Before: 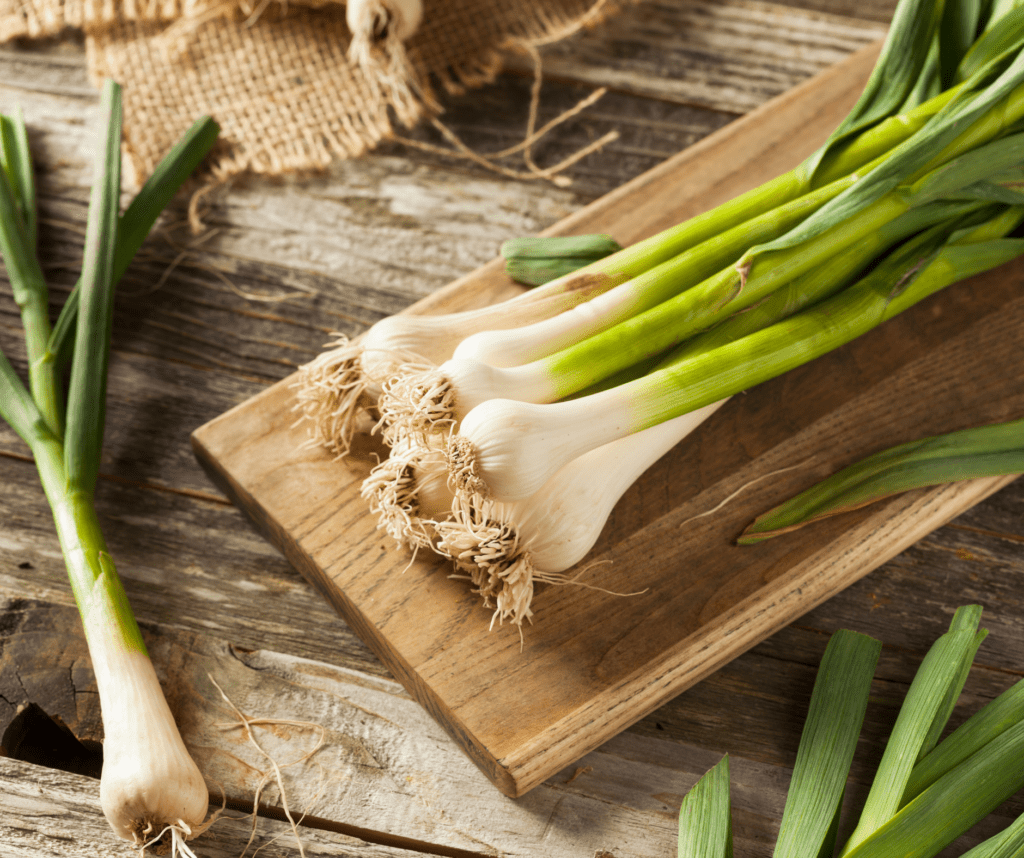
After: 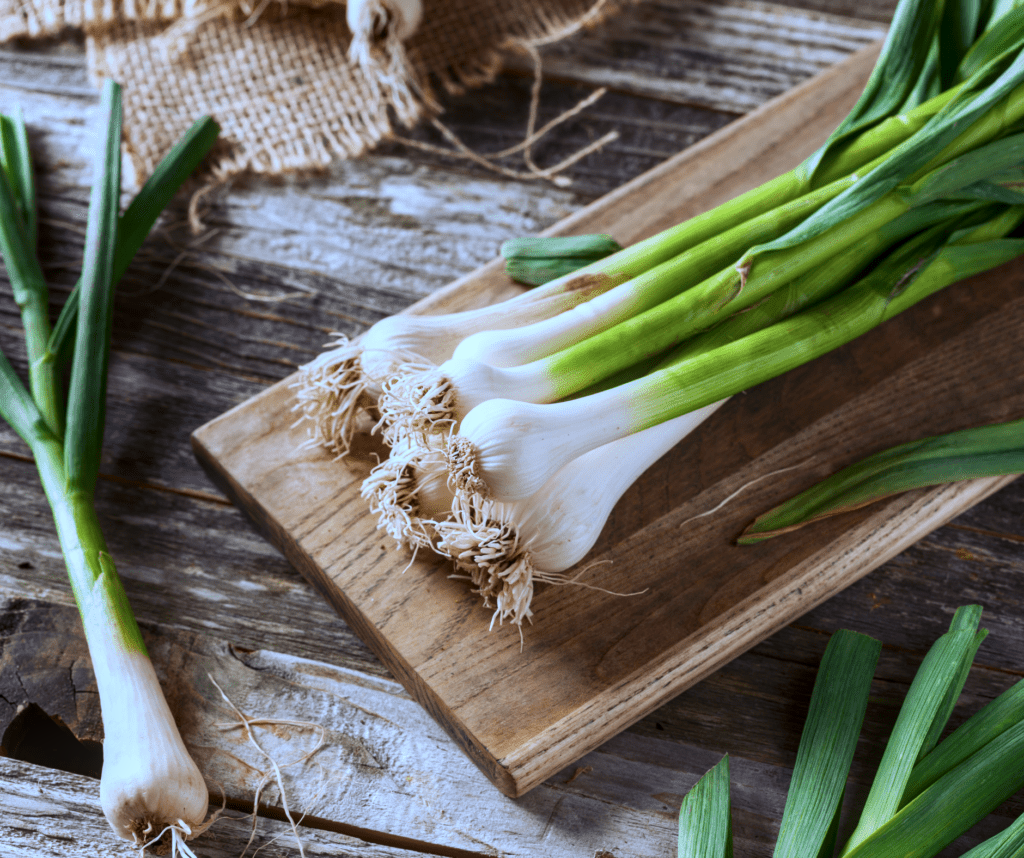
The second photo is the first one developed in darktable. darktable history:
local contrast: detail 115%
color calibration: illuminant as shot in camera, adaptation linear Bradford (ICC v4), x 0.406, y 0.405, temperature 3570.35 K, saturation algorithm version 1 (2020)
contrast brightness saturation: contrast 0.07, brightness -0.13, saturation 0.06
